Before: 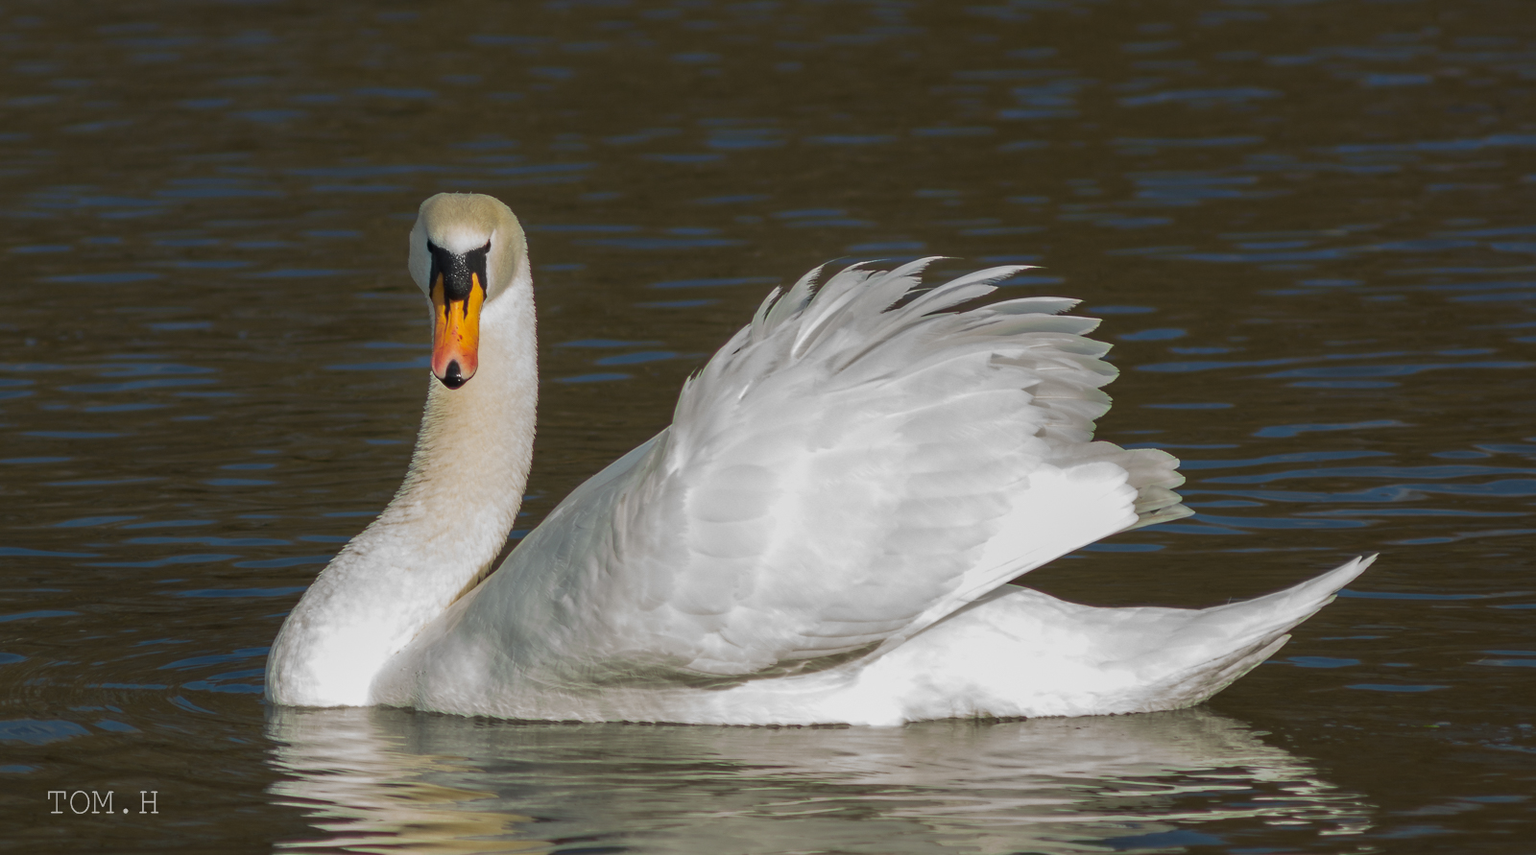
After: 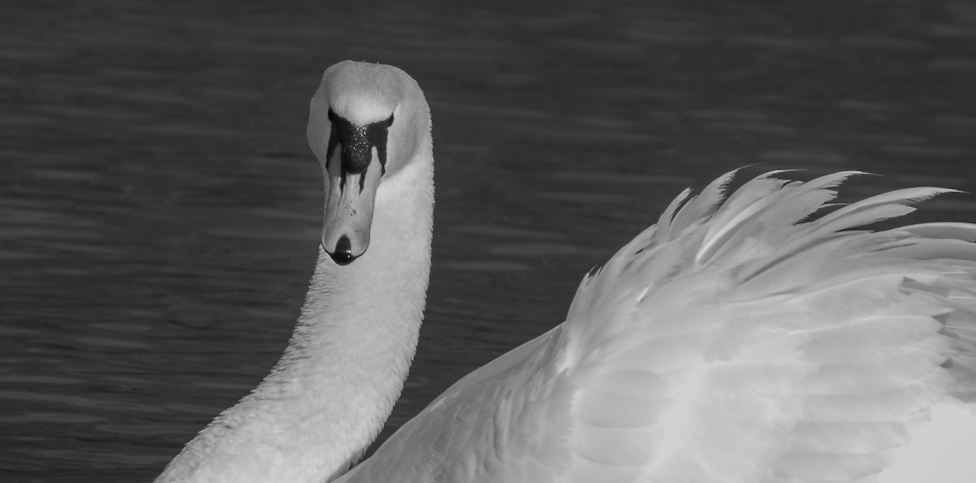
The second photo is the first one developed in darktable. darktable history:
crop and rotate: angle -4.99°, left 2.122%, top 6.945%, right 27.566%, bottom 30.519%
monochrome: a 30.25, b 92.03
